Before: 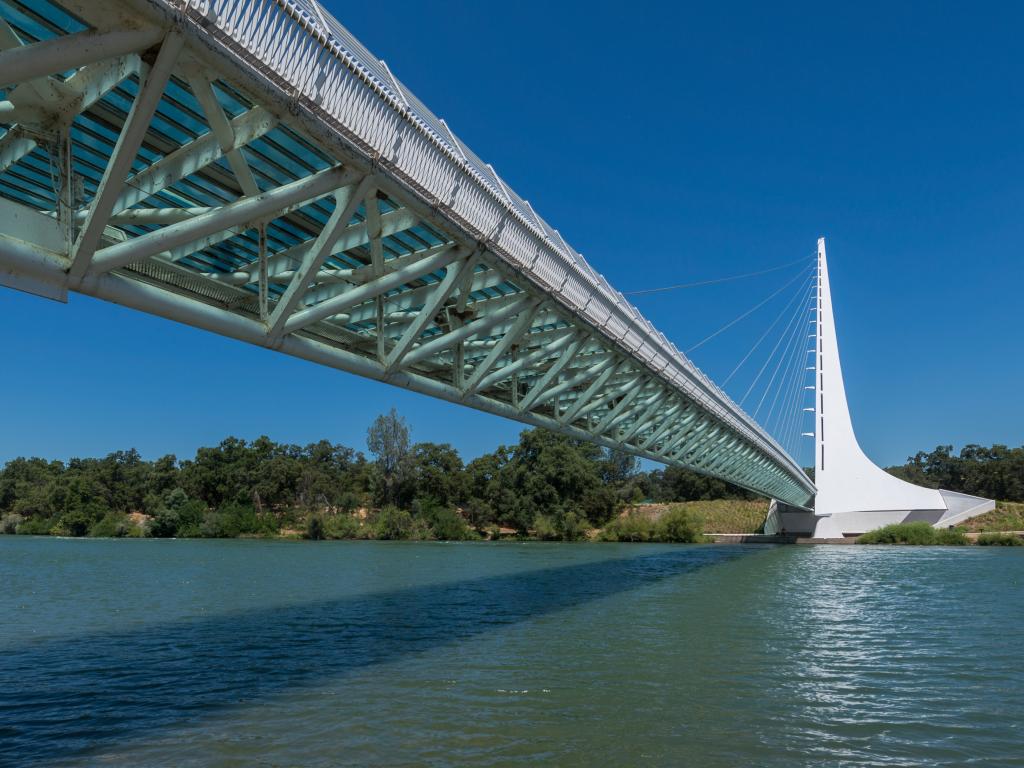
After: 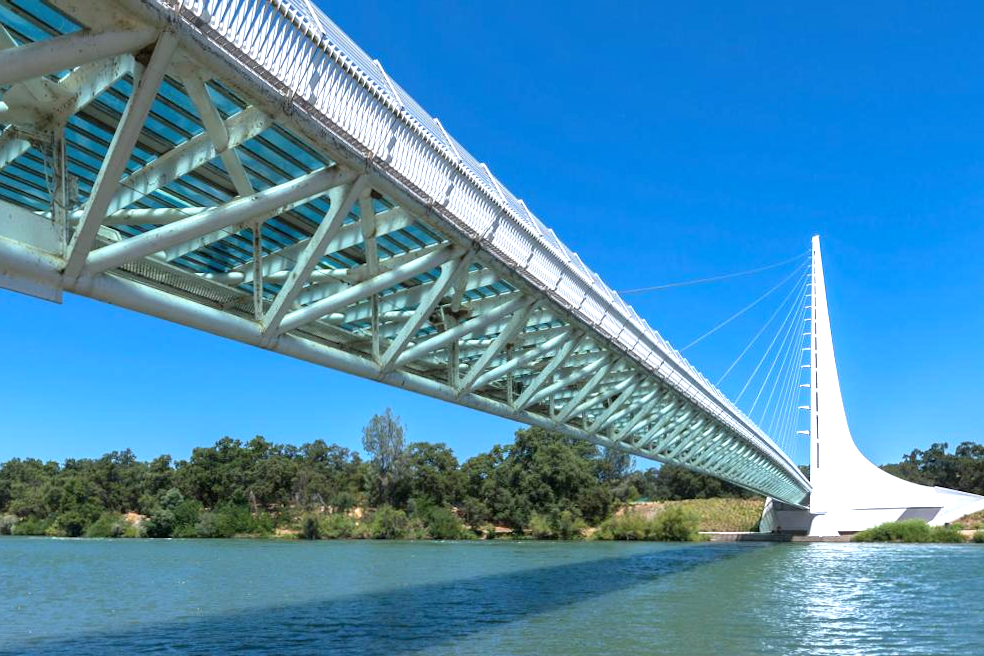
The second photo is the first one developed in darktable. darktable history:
shadows and highlights: radius 133.83, soften with gaussian
exposure: black level correction 0, exposure 1.2 EV, compensate exposure bias true, compensate highlight preservation false
crop and rotate: angle 0.2°, left 0.275%, right 3.127%, bottom 14.18%
white balance: red 0.974, blue 1.044
